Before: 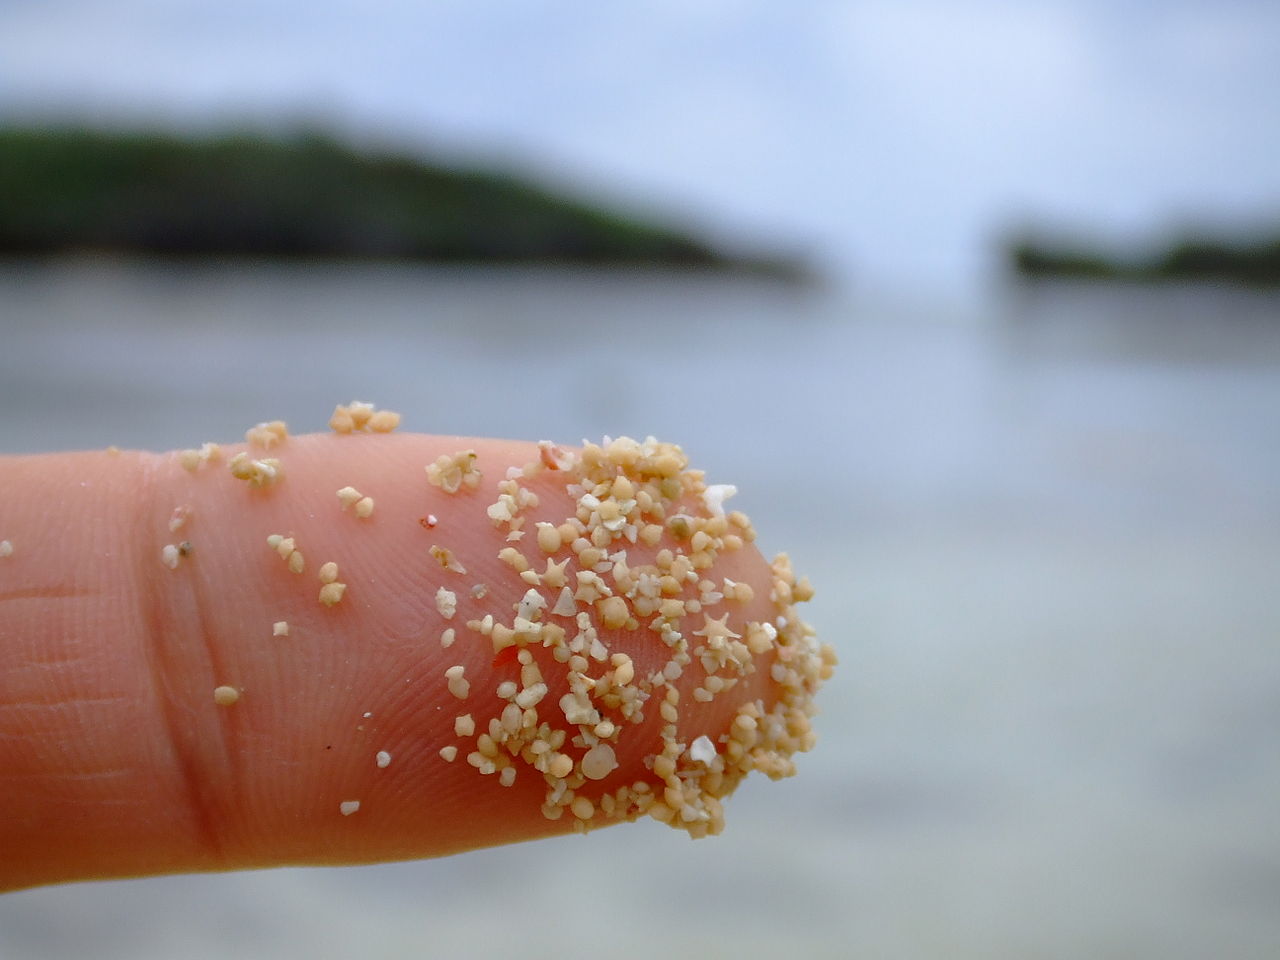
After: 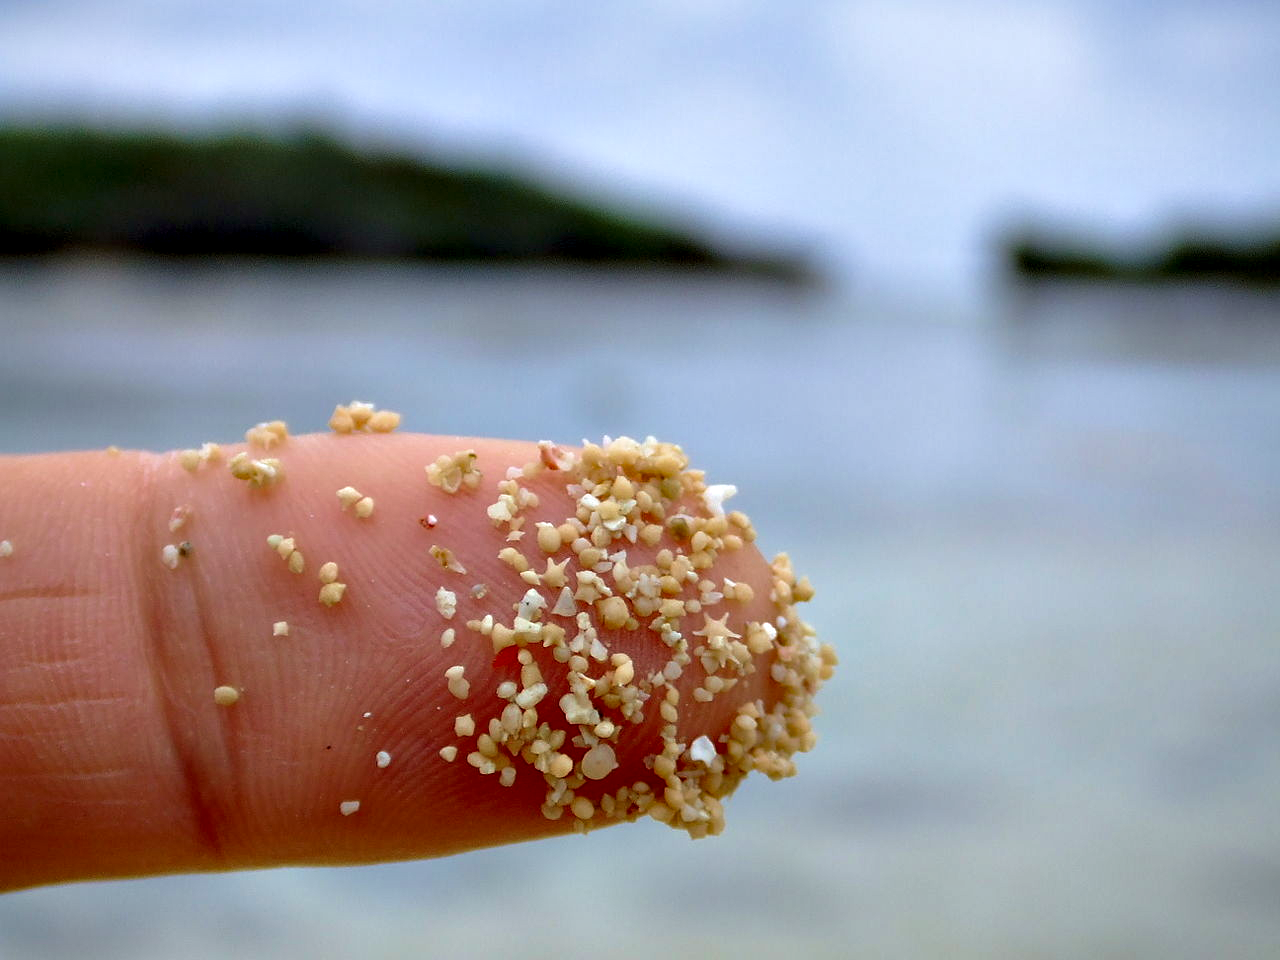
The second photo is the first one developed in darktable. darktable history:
velvia: on, module defaults
contrast equalizer: octaves 7, y [[0.6 ×6], [0.55 ×6], [0 ×6], [0 ×6], [0 ×6]]
